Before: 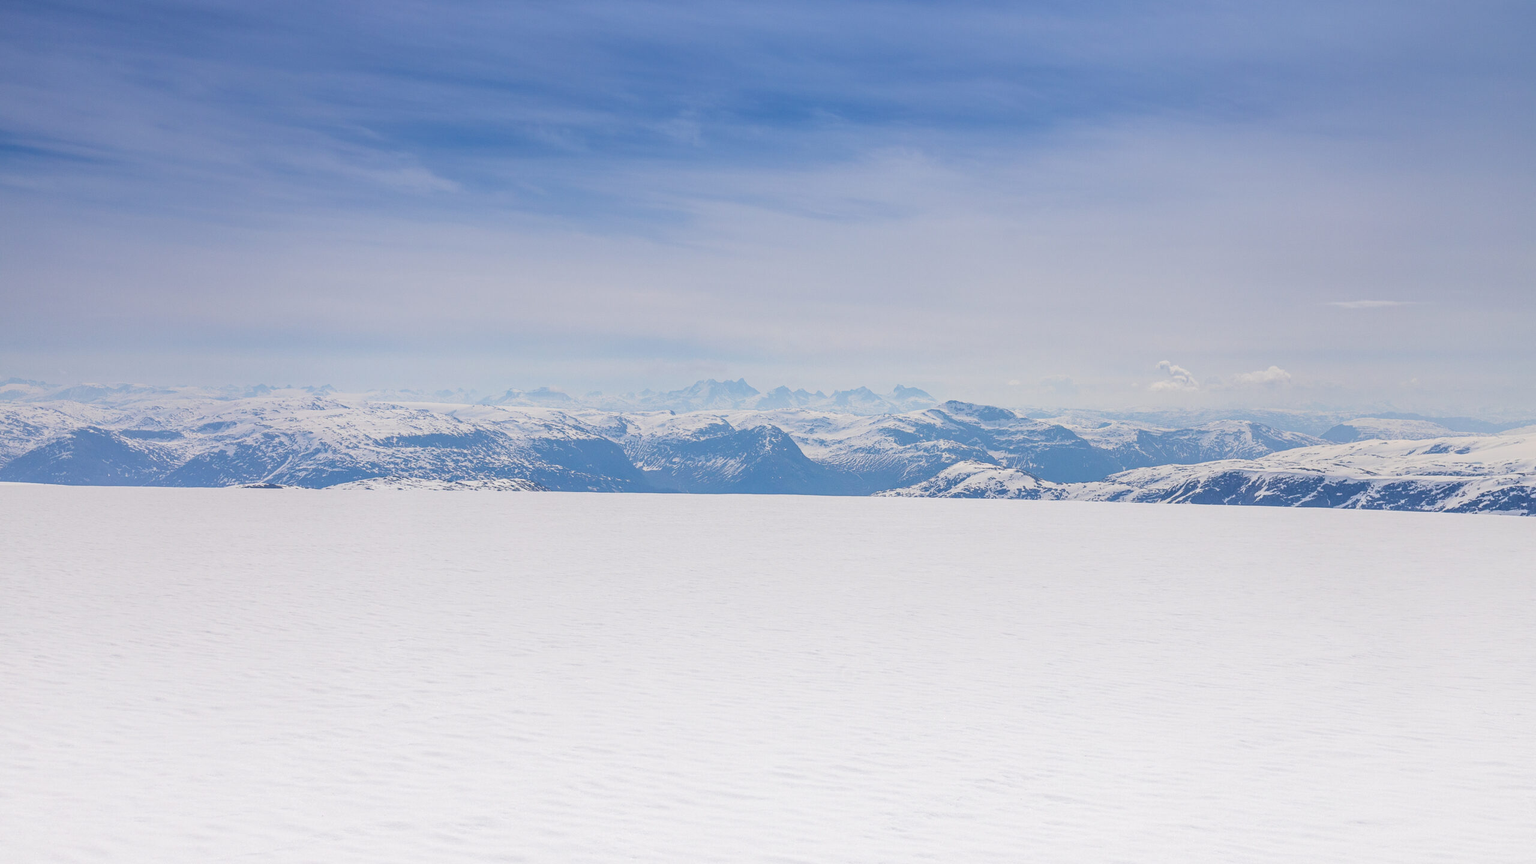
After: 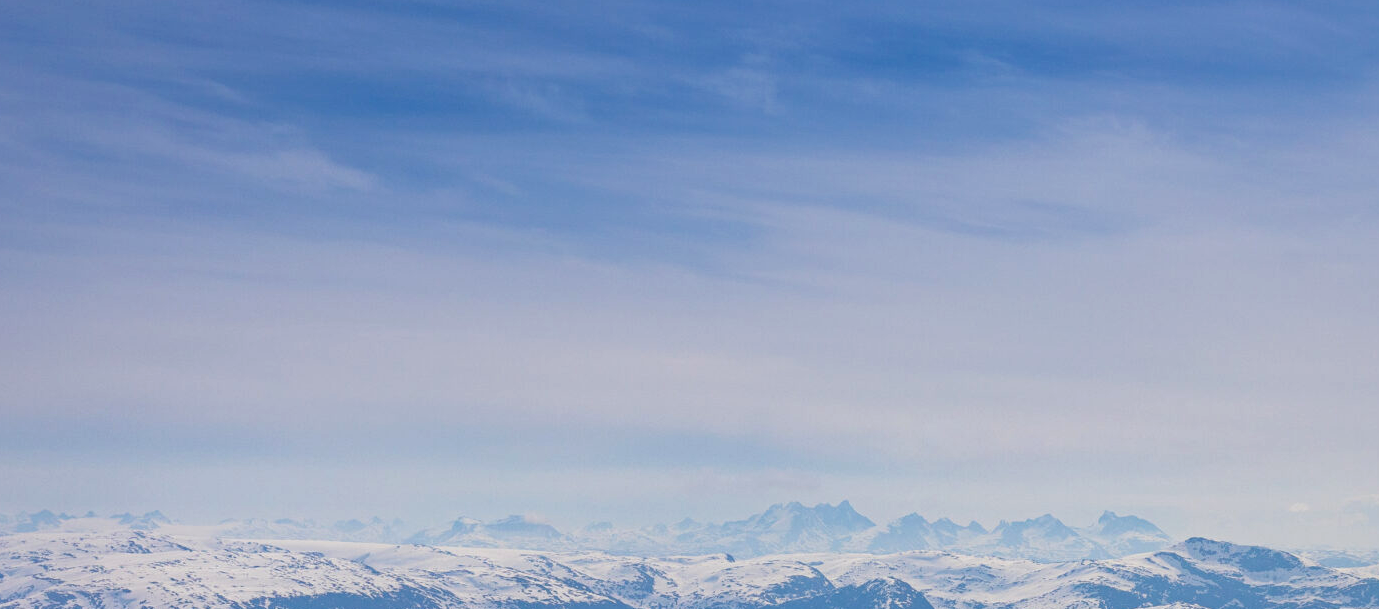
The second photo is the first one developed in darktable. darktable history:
haze removal: compatibility mode true, adaptive false
crop: left 15.306%, top 9.065%, right 30.789%, bottom 48.638%
